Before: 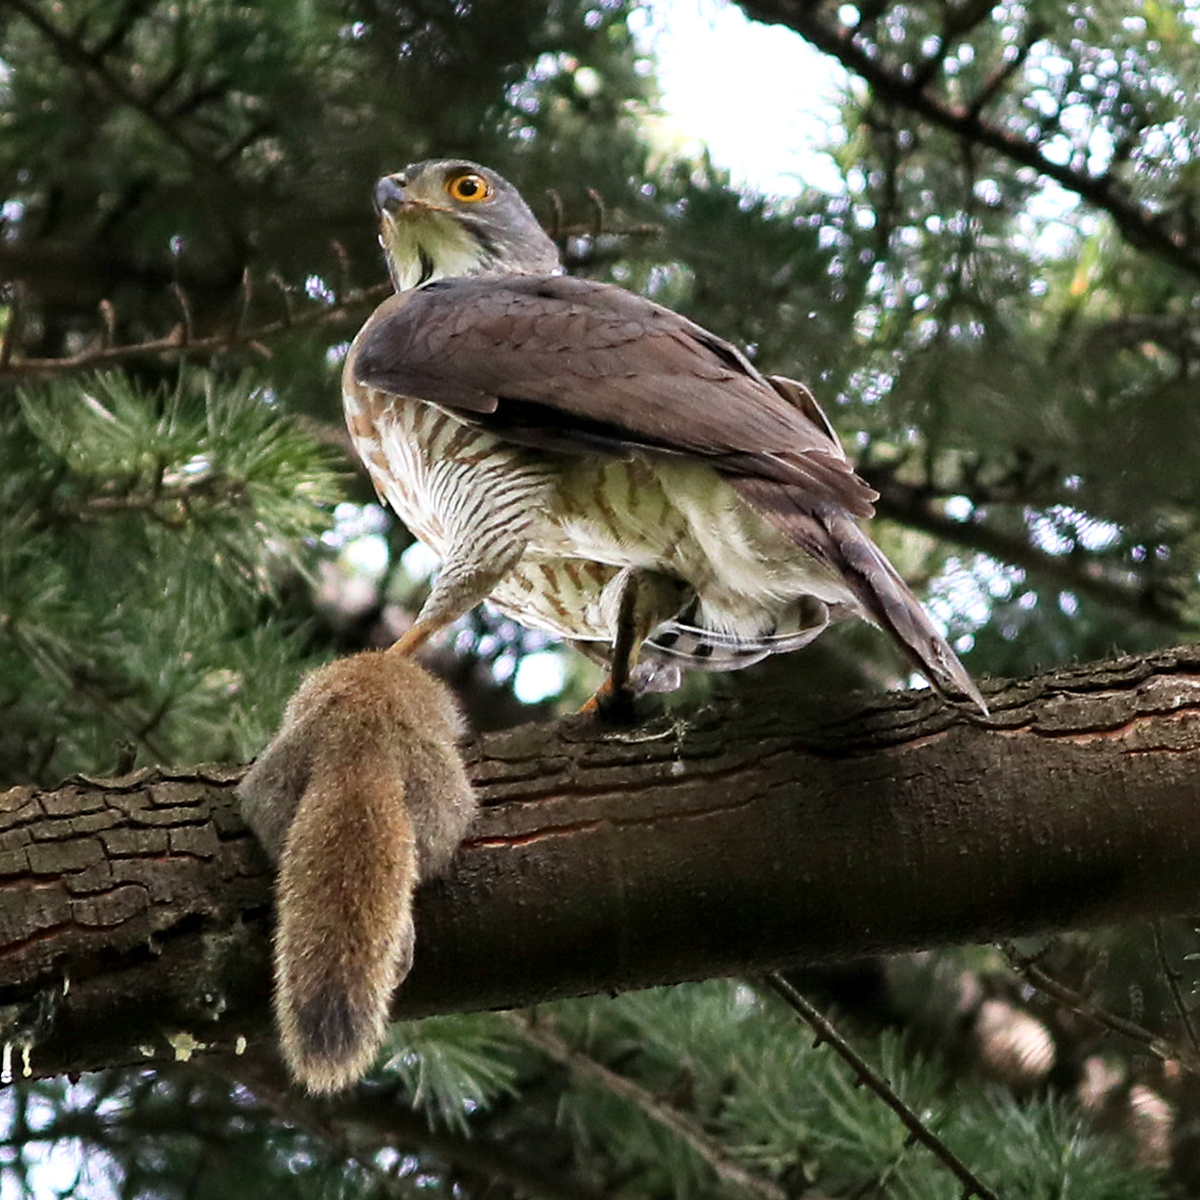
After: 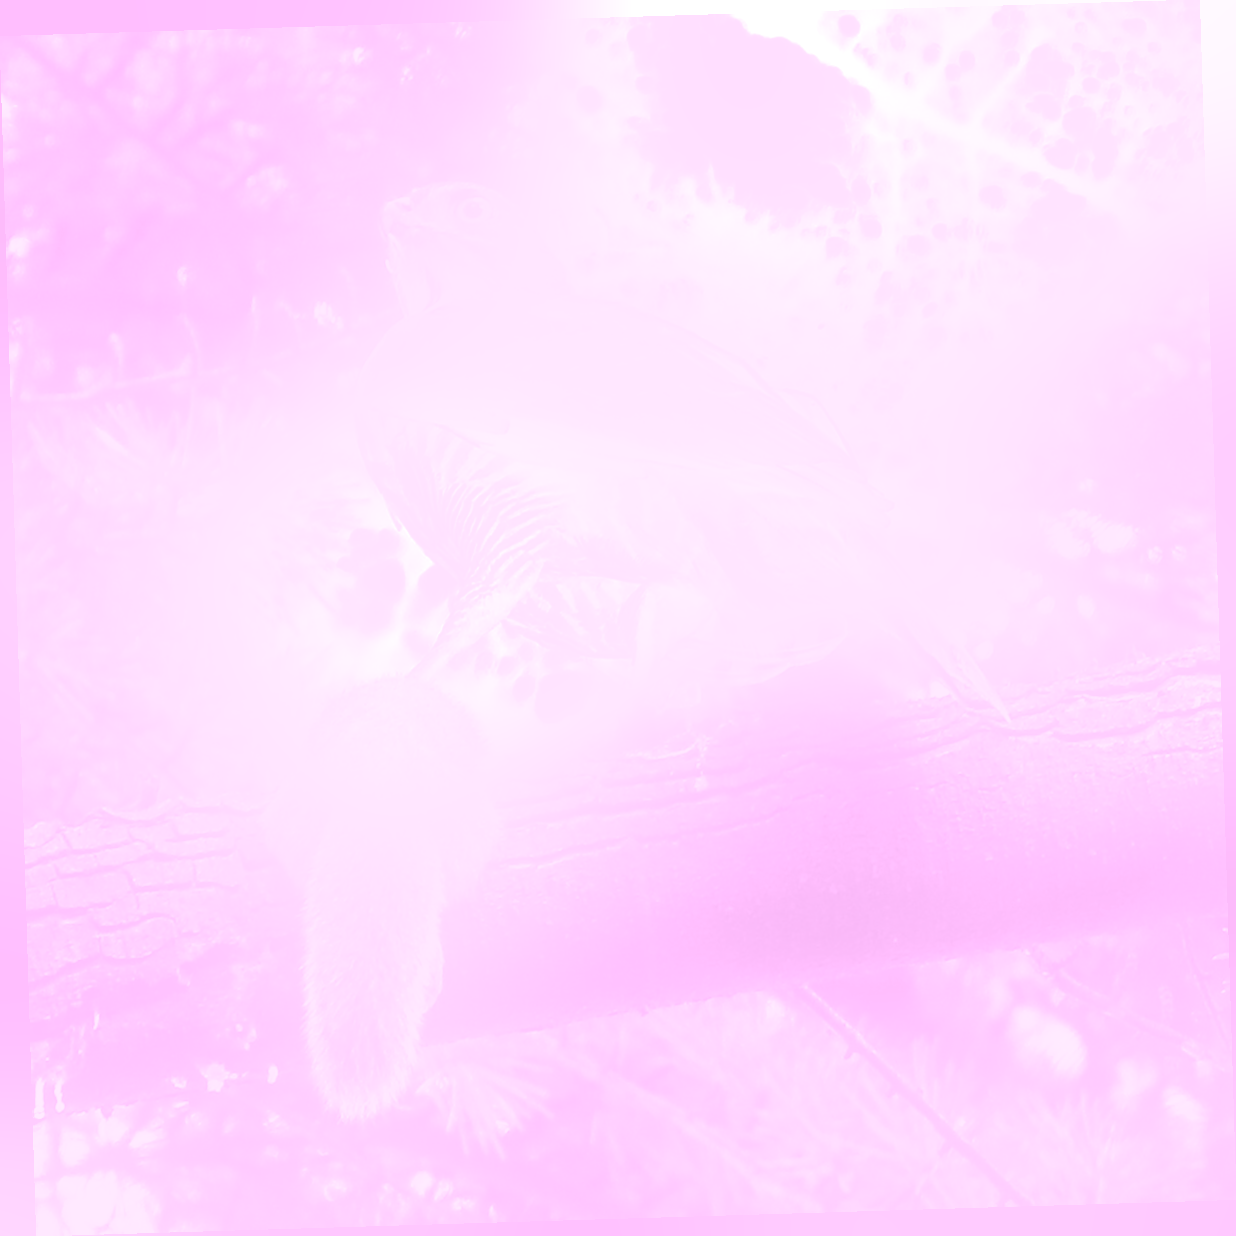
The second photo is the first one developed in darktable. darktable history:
bloom: size 25%, threshold 5%, strength 90%
rotate and perspective: rotation -1.75°, automatic cropping off
color balance: mode lift, gamma, gain (sRGB), lift [1, 1.049, 1, 1]
exposure: black level correction 0, exposure 1.2 EV, compensate highlight preservation false
colorize: hue 331.2°, saturation 75%, source mix 30.28%, lightness 70.52%, version 1
shadows and highlights: shadows -20, white point adjustment -2, highlights -35
